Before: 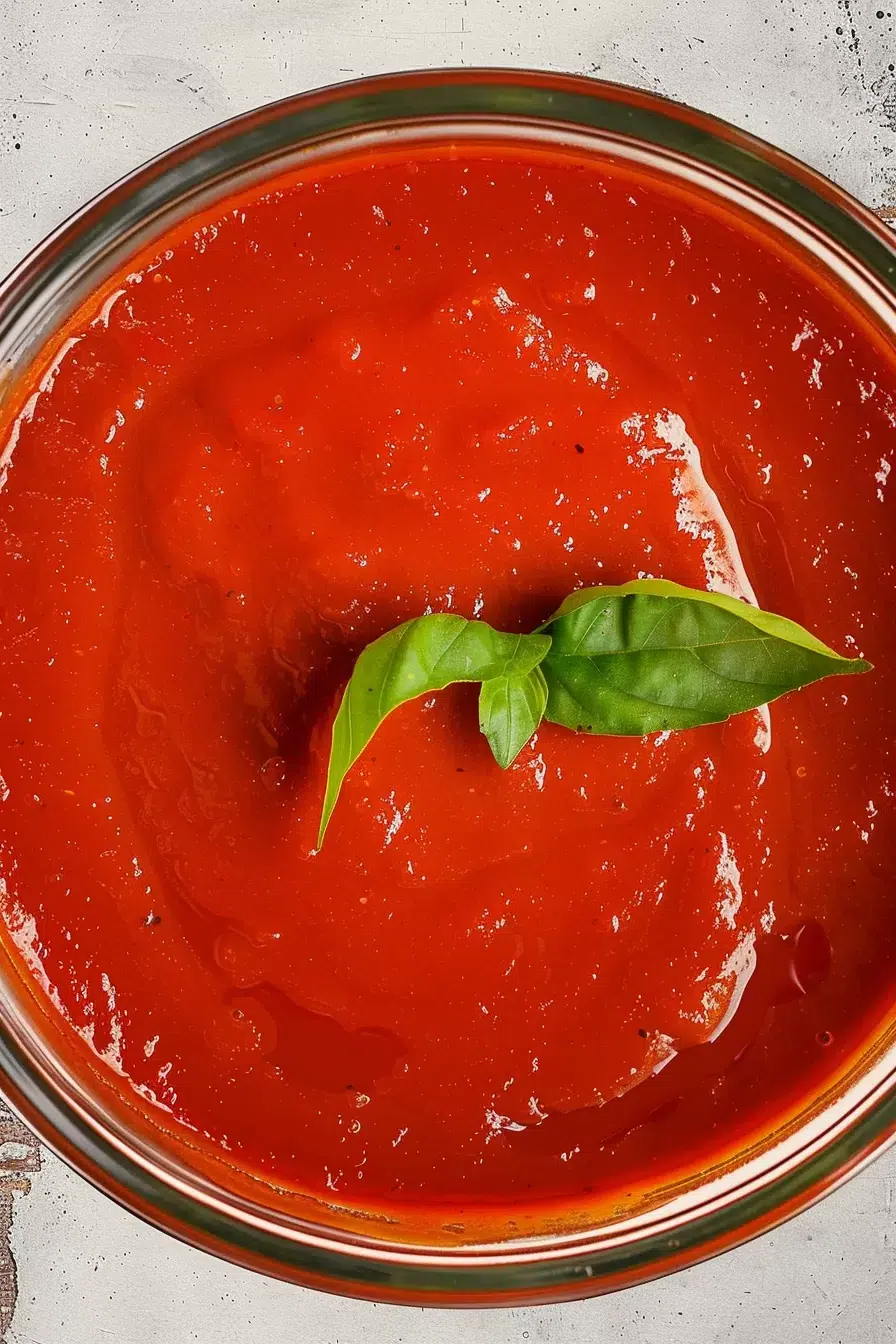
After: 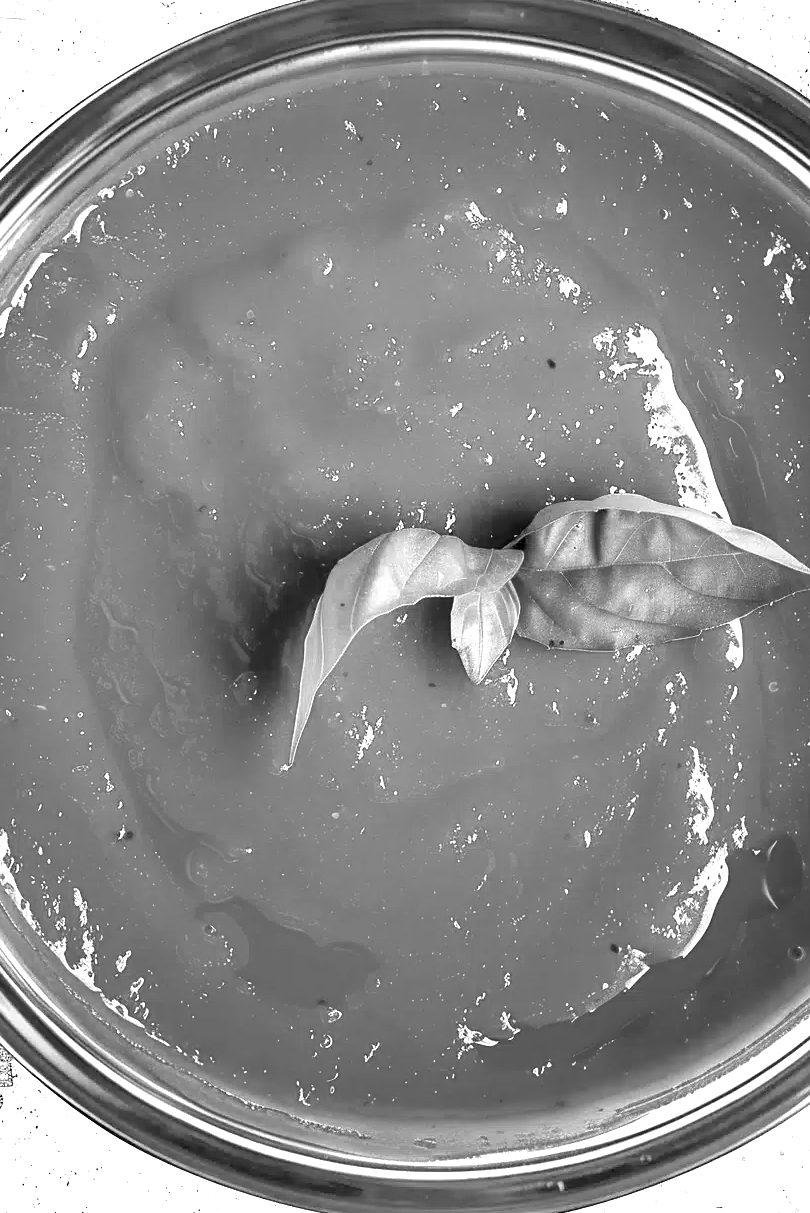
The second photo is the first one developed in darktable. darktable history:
exposure: black level correction 0.009, exposure 1.429 EV, compensate exposure bias true, compensate highlight preservation false
crop: left 3.179%, top 6.366%, right 6.419%, bottom 3.316%
color calibration: output gray [0.22, 0.42, 0.37, 0], illuminant custom, x 0.349, y 0.364, temperature 4937 K
